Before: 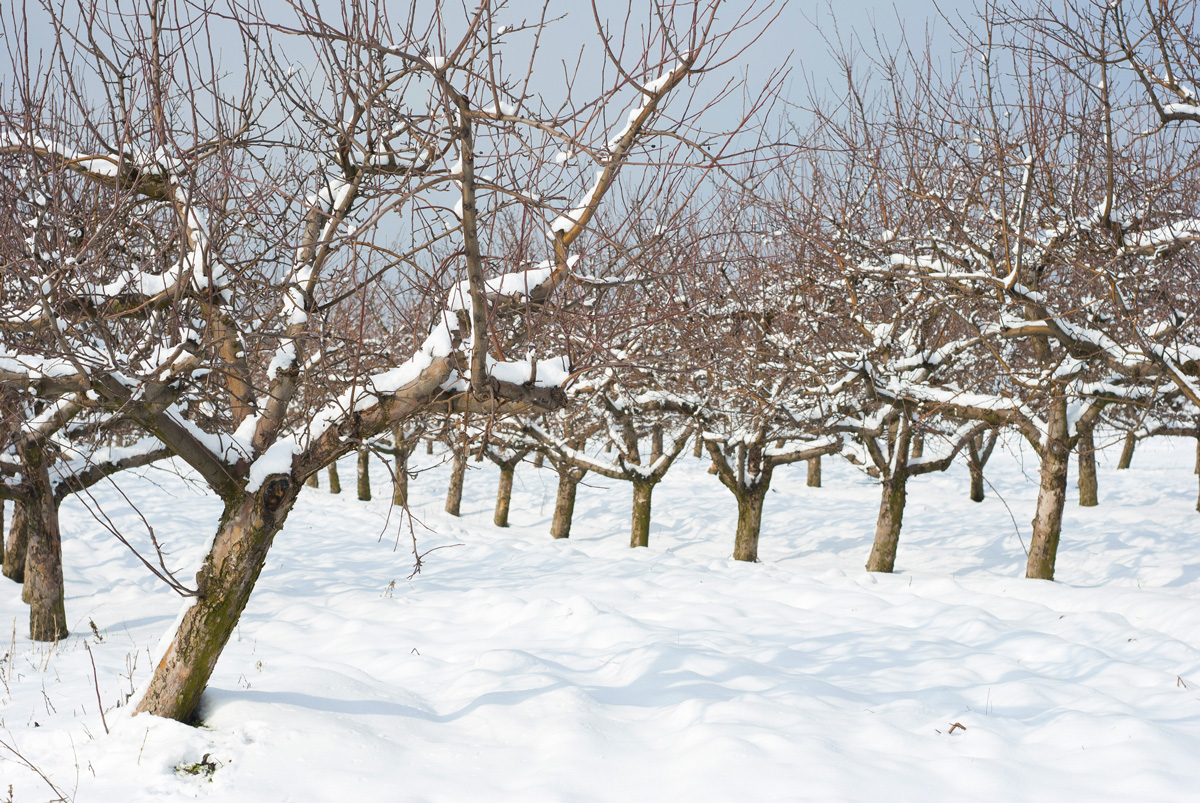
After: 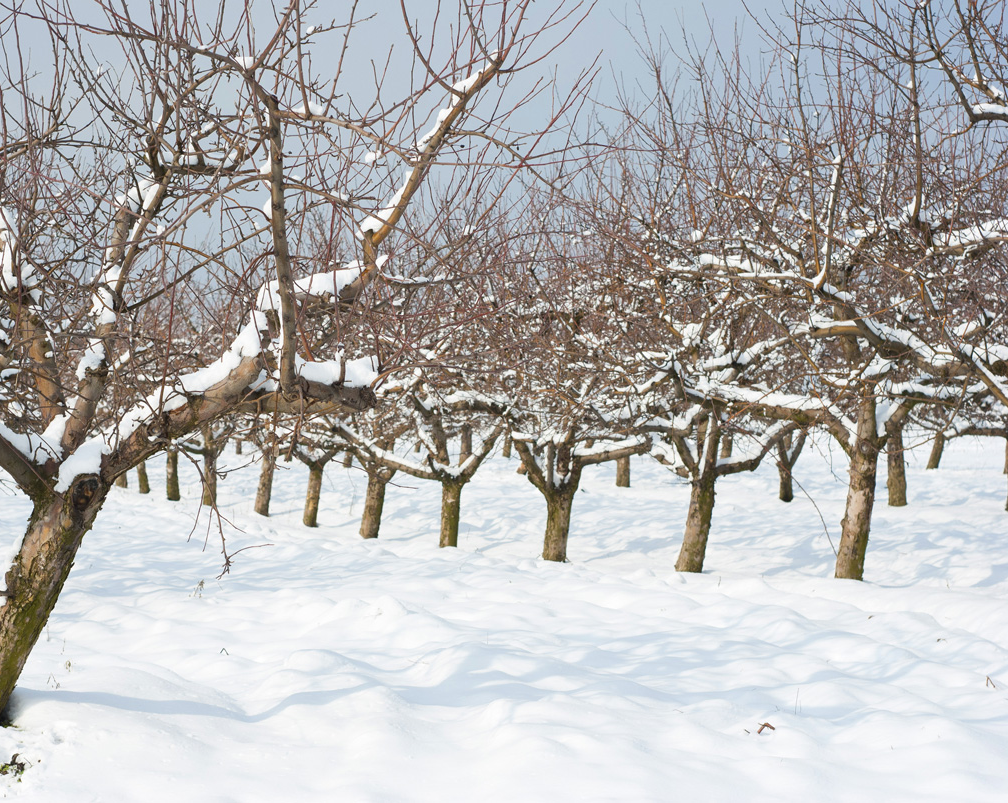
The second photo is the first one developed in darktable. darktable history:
crop: left 15.925%
